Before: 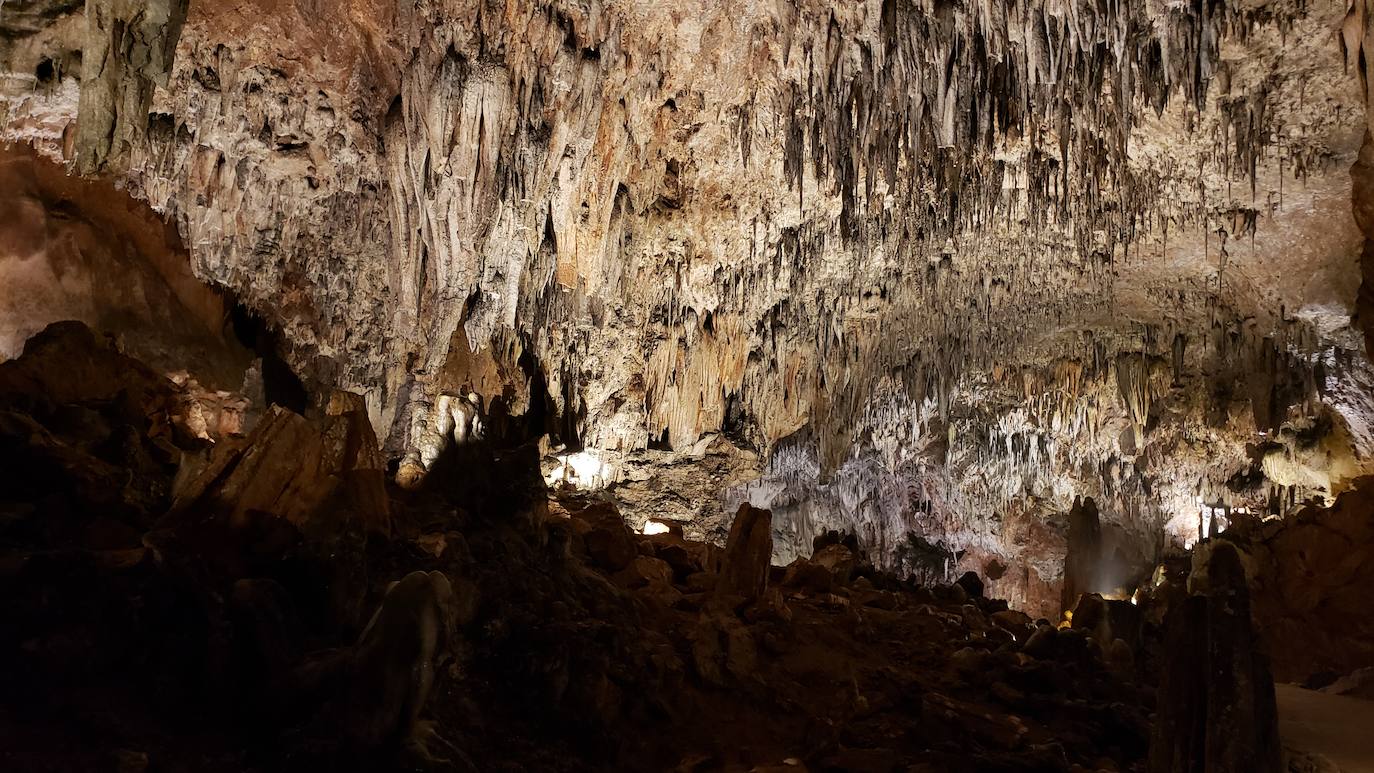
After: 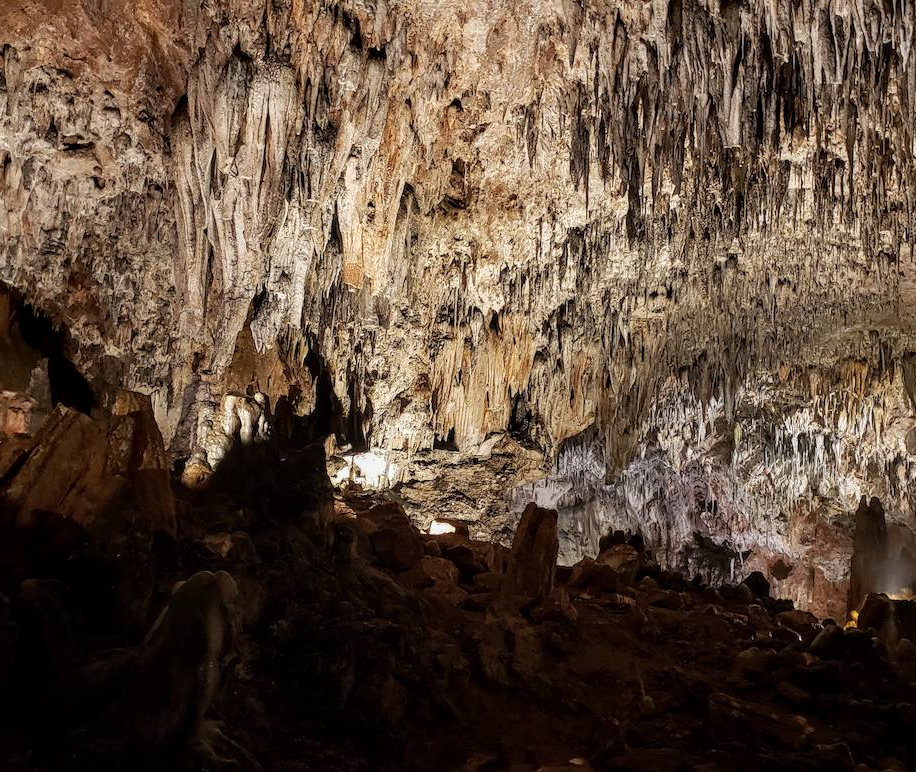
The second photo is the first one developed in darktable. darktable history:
local contrast: on, module defaults
crop and rotate: left 15.638%, right 17.691%
